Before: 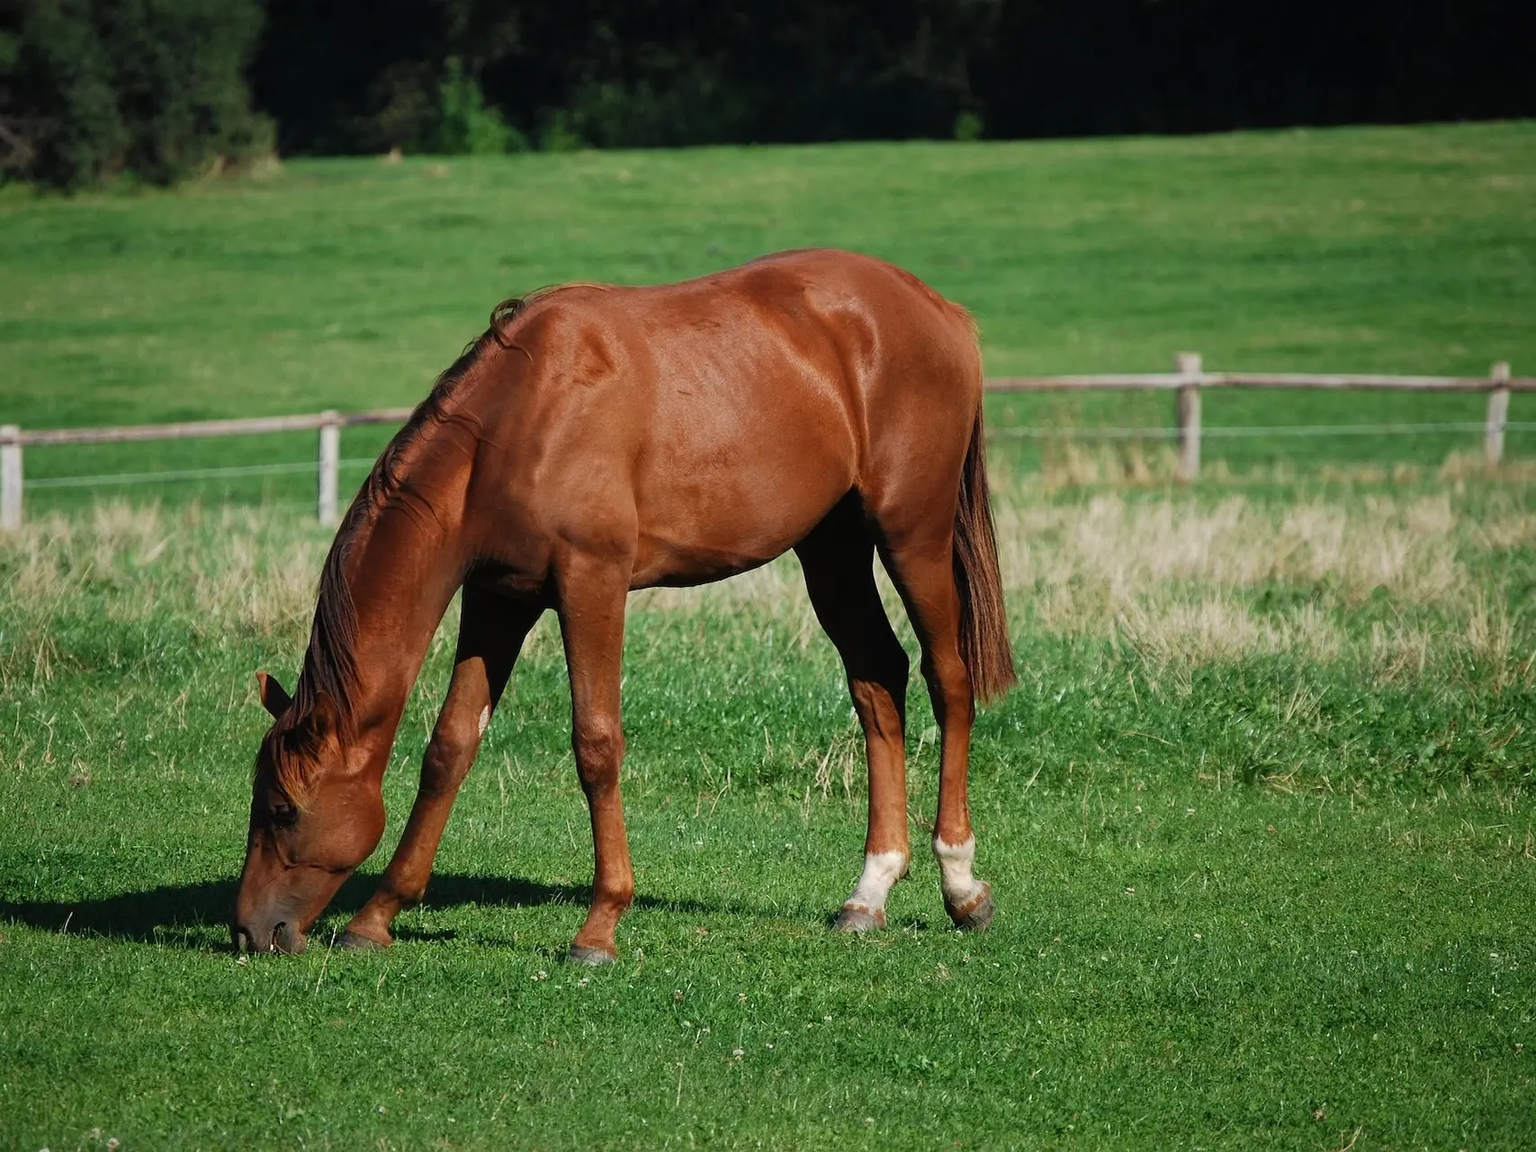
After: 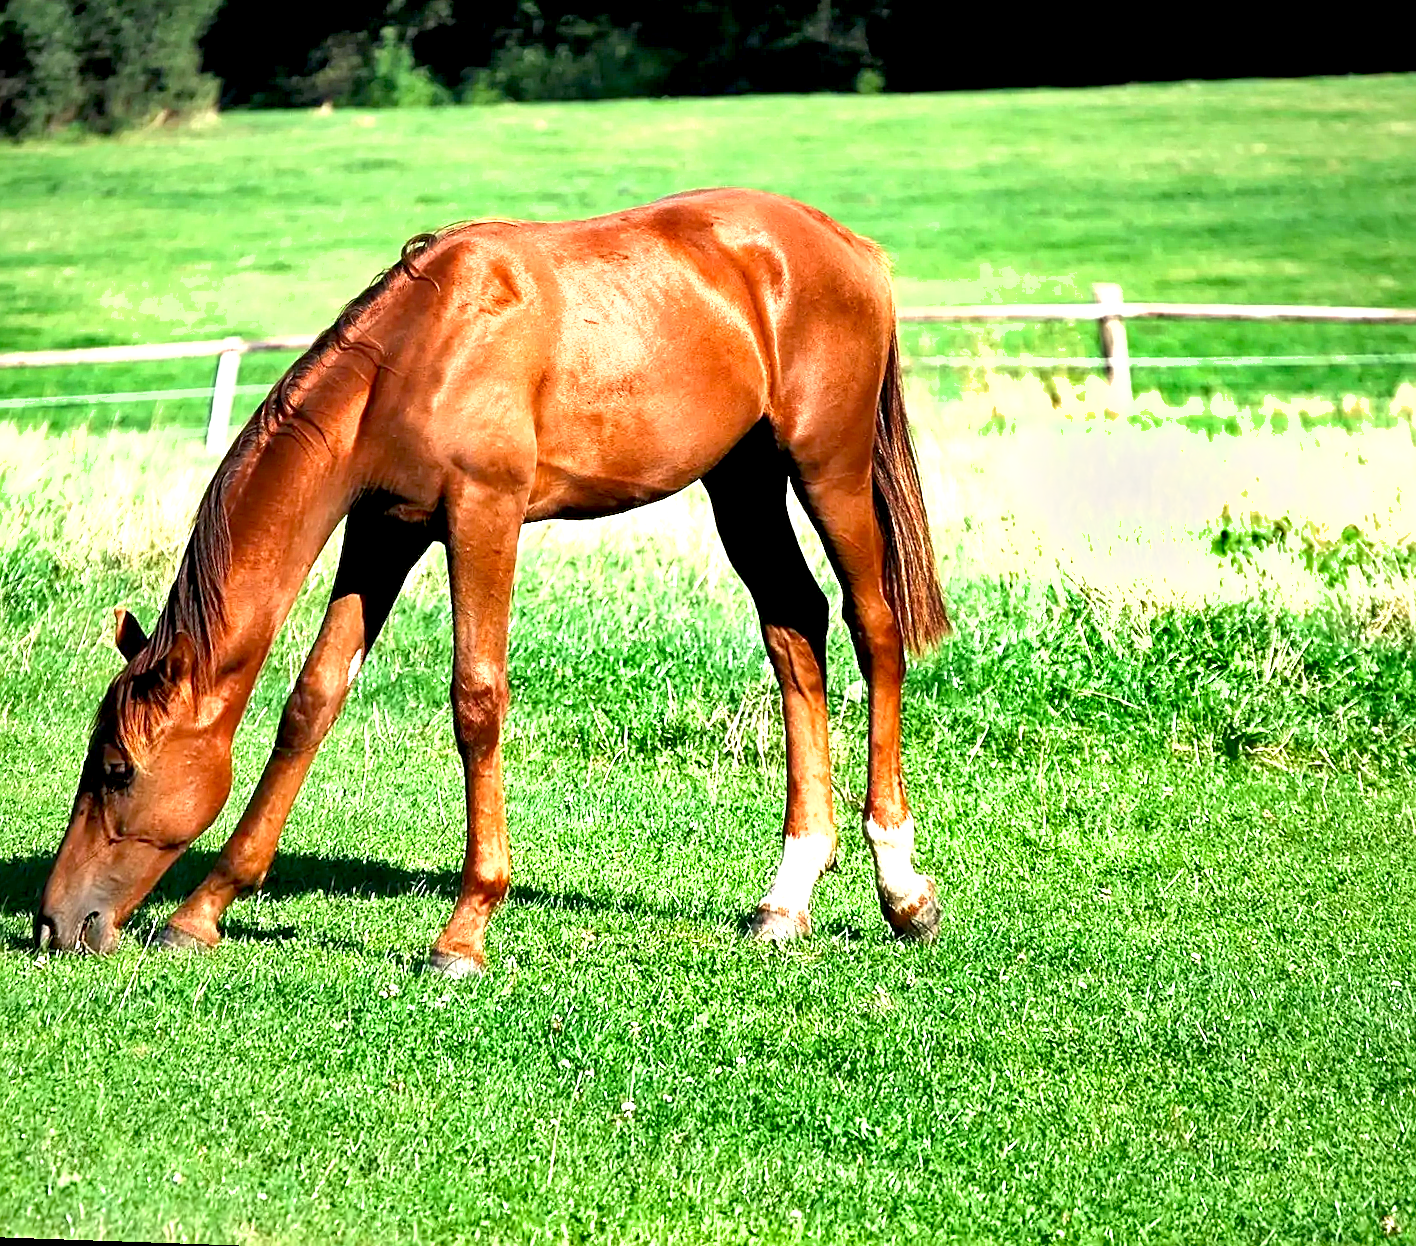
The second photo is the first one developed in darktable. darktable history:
exposure: black level correction 0.005, exposure 2.084 EV, compensate highlight preservation false
sharpen: on, module defaults
shadows and highlights: white point adjustment 1, soften with gaussian
rotate and perspective: rotation 0.72°, lens shift (vertical) -0.352, lens shift (horizontal) -0.051, crop left 0.152, crop right 0.859, crop top 0.019, crop bottom 0.964
